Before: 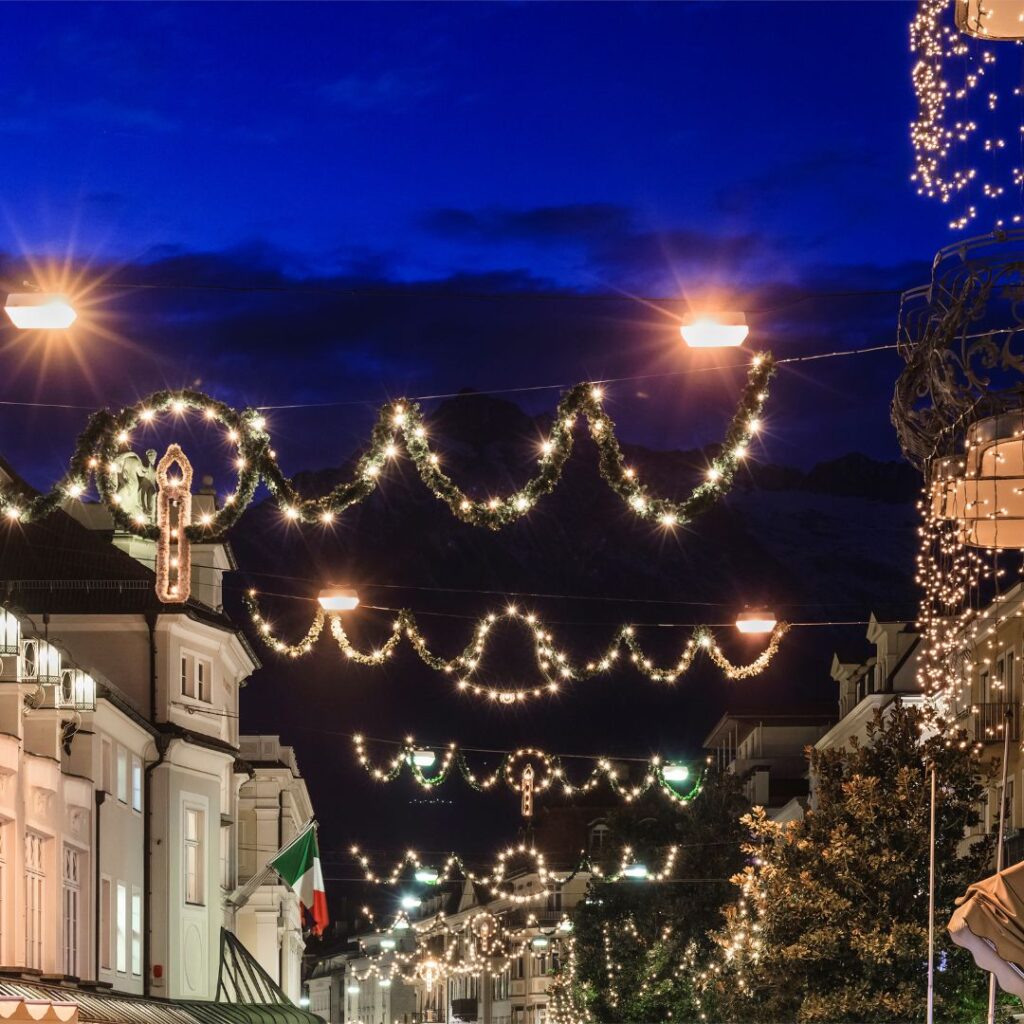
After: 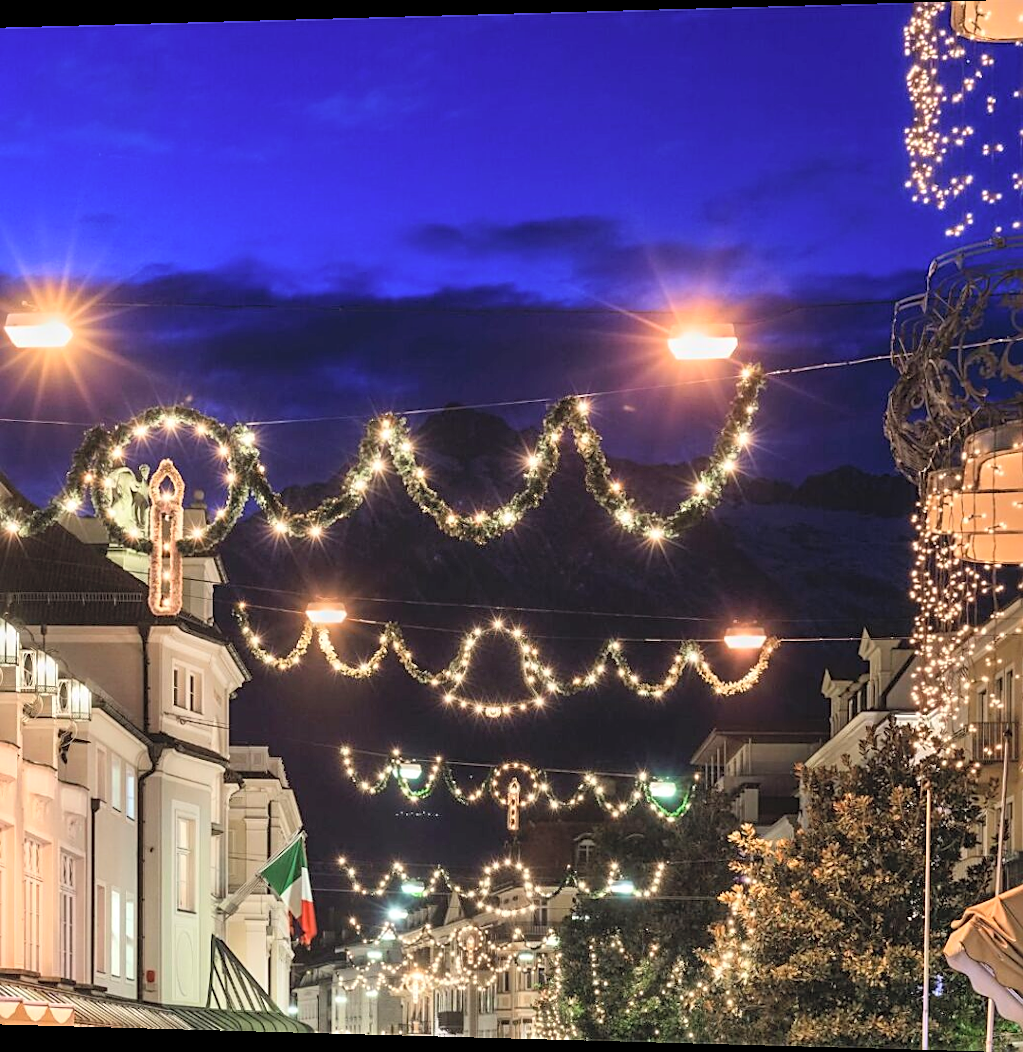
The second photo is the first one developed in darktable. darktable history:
sharpen: on, module defaults
contrast brightness saturation: contrast 0.1, brightness 0.3, saturation 0.14
tone equalizer: on, module defaults
rotate and perspective: lens shift (horizontal) -0.055, automatic cropping off
